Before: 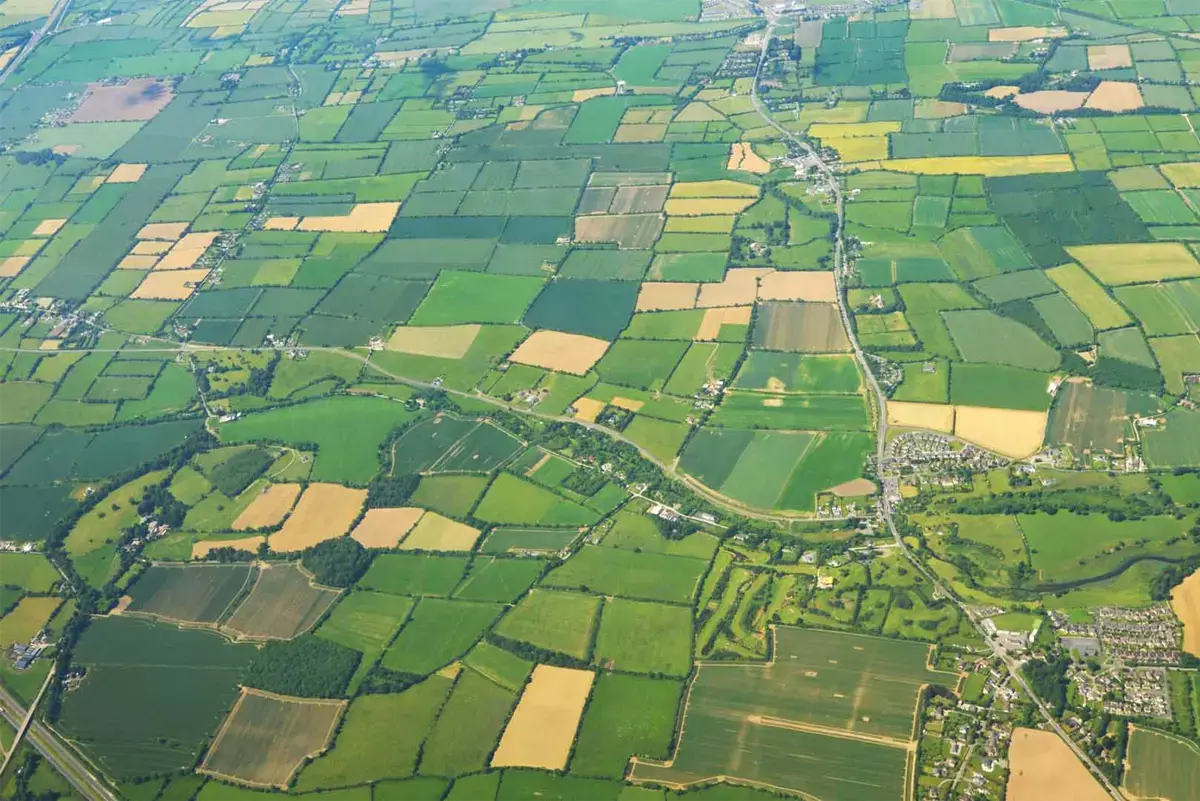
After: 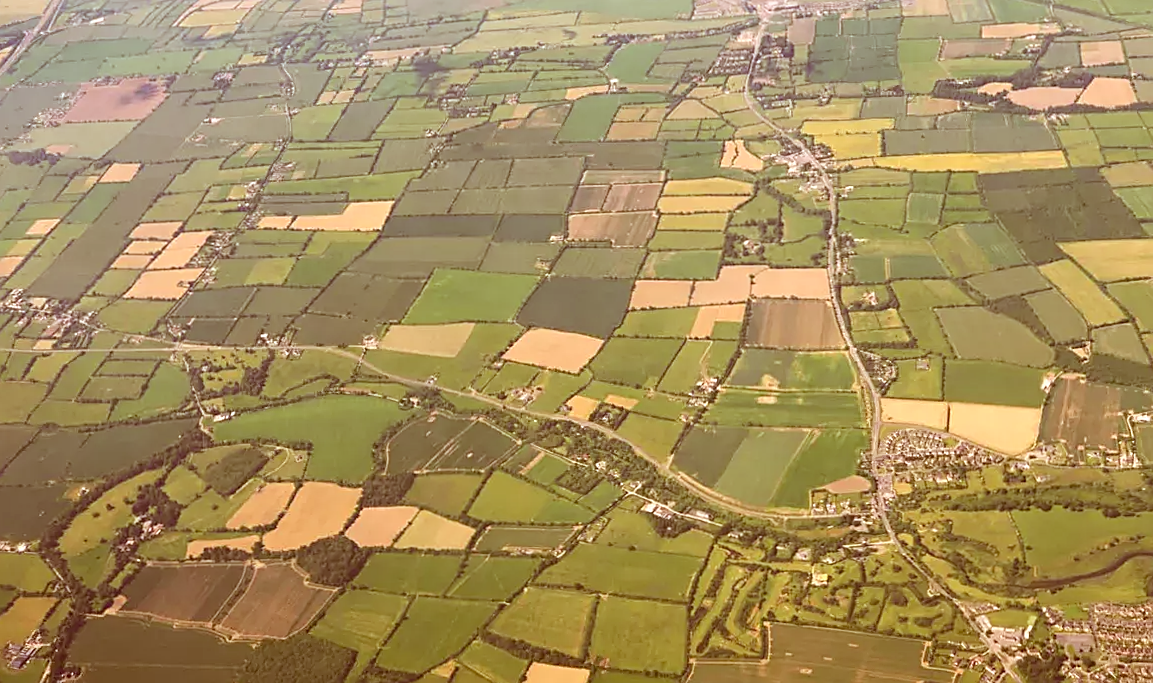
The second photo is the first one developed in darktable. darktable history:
crop and rotate: angle 0.2°, left 0.275%, right 3.127%, bottom 14.18%
color correction: highlights a* 9.03, highlights b* 8.71, shadows a* 40, shadows b* 40, saturation 0.8
sharpen: on, module defaults
